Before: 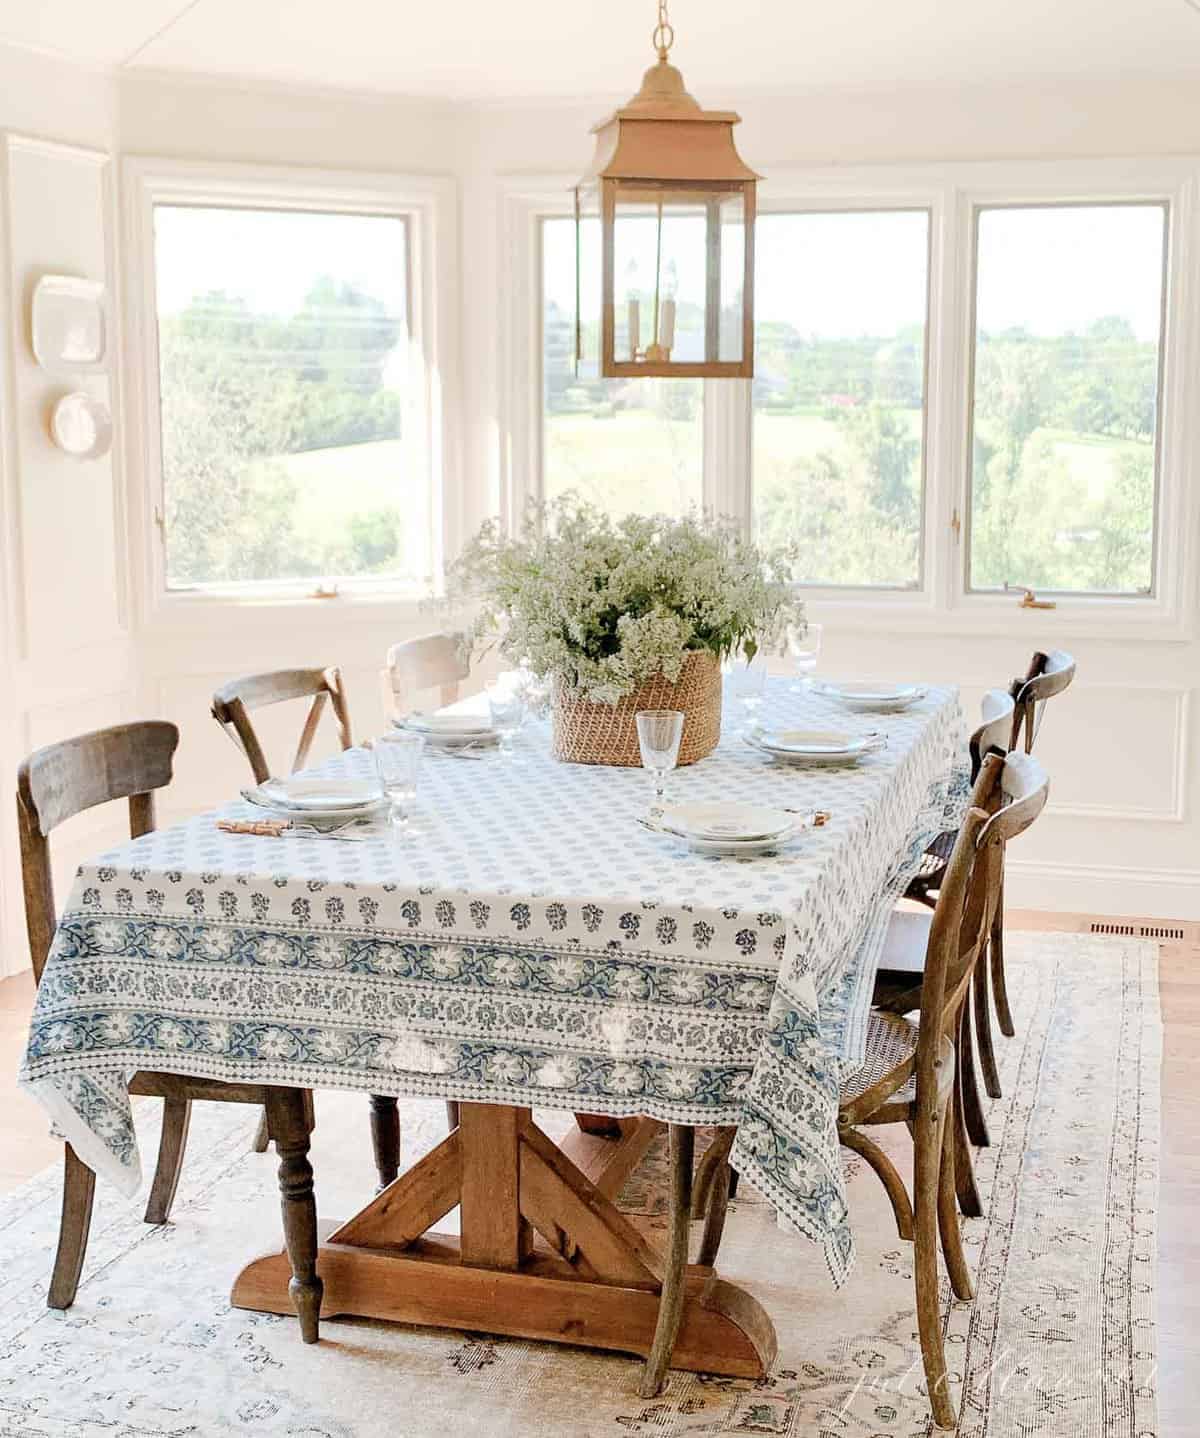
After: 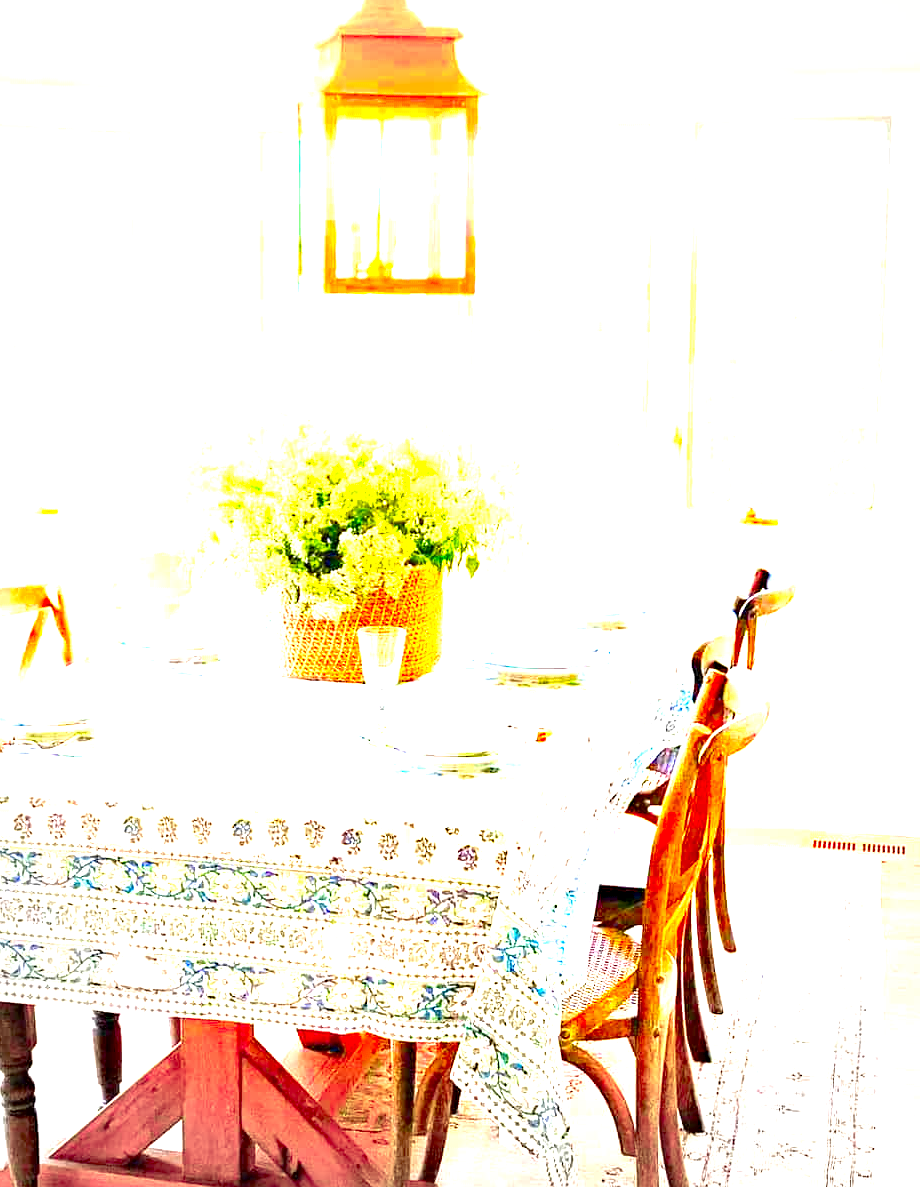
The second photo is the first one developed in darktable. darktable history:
vignetting: fall-off start 76.61%, fall-off radius 28.06%, center (-0.033, -0.044), width/height ratio 0.971
crop: left 23.241%, top 5.852%, bottom 11.591%
color zones: curves: ch0 [(0.068, 0.464) (0.25, 0.5) (0.48, 0.508) (0.75, 0.536) (0.886, 0.476) (0.967, 0.456)]; ch1 [(0.066, 0.456) (0.25, 0.5) (0.616, 0.508) (0.746, 0.56) (0.934, 0.444)]
exposure: exposure 2.276 EV, compensate highlight preservation false
color correction: highlights b* 0.02, saturation 2.95
haze removal: compatibility mode true, adaptive false
